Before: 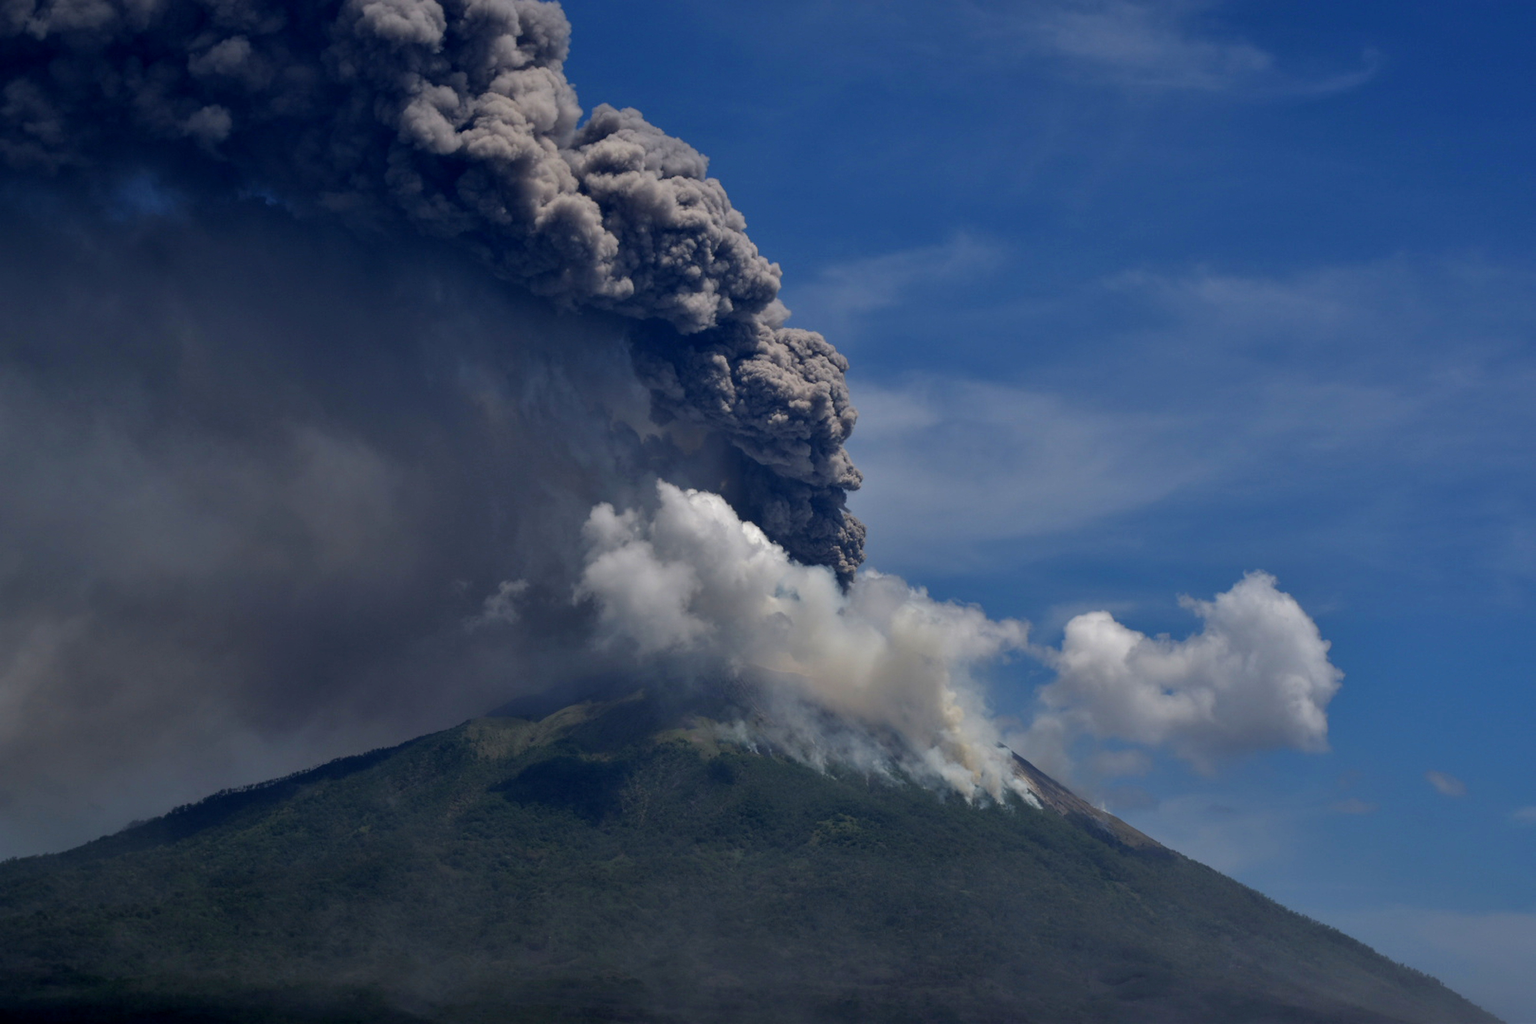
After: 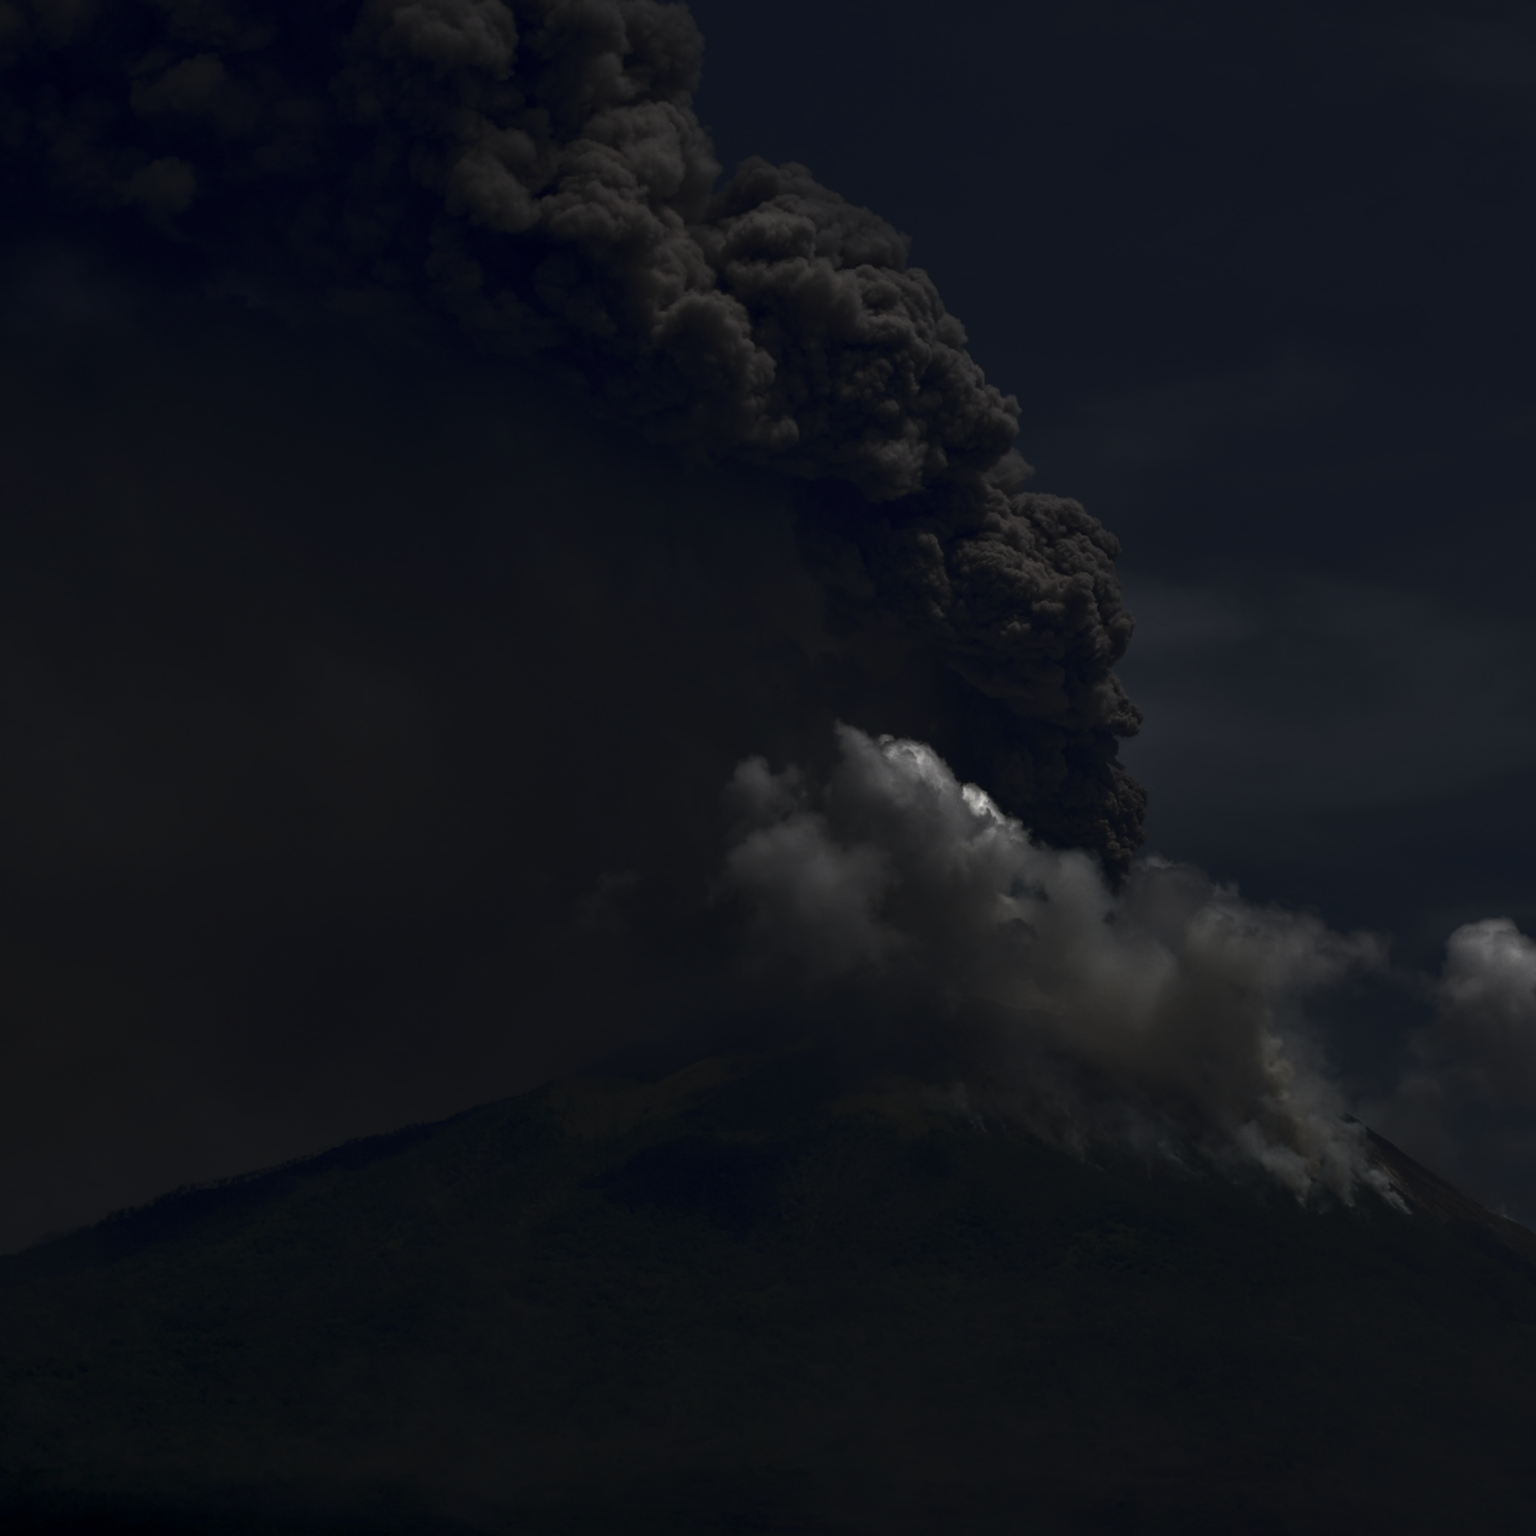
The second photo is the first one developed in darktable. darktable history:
crop and rotate: left 6.617%, right 26.717%
tone curve: curves: ch0 [(0, 0) (0.765, 0.349) (1, 1)], color space Lab, linked channels, preserve colors none
